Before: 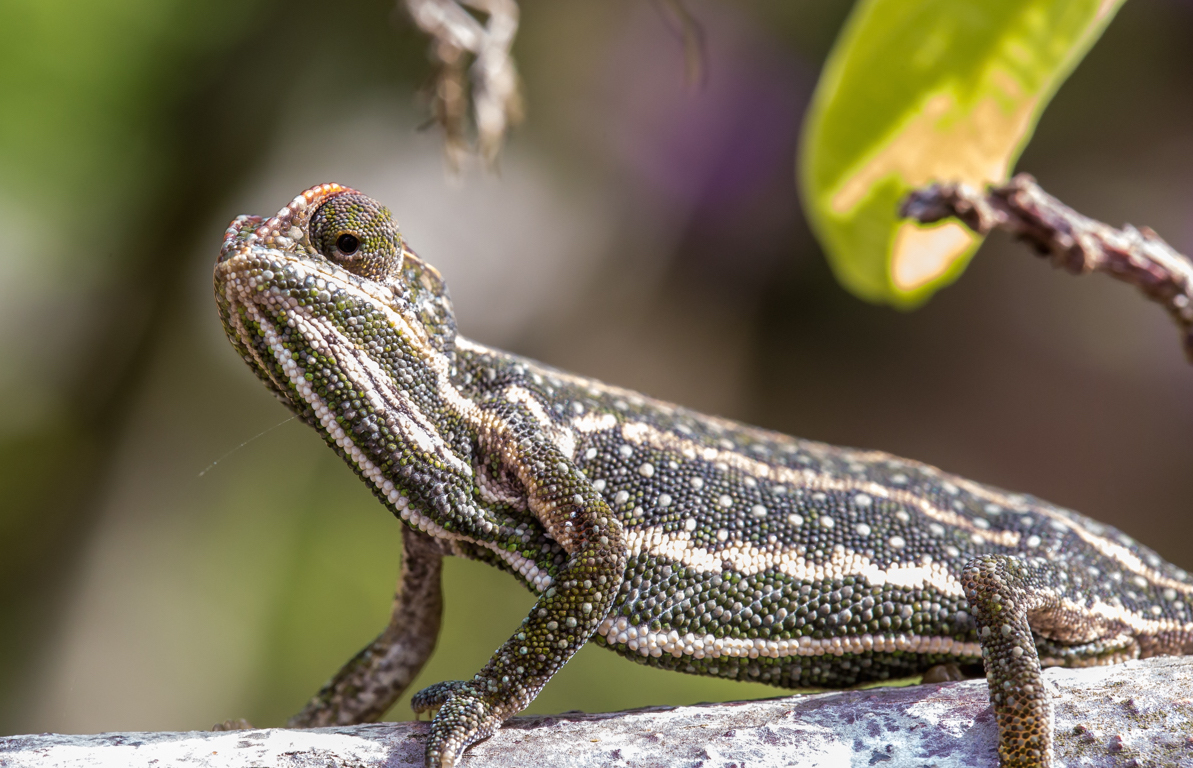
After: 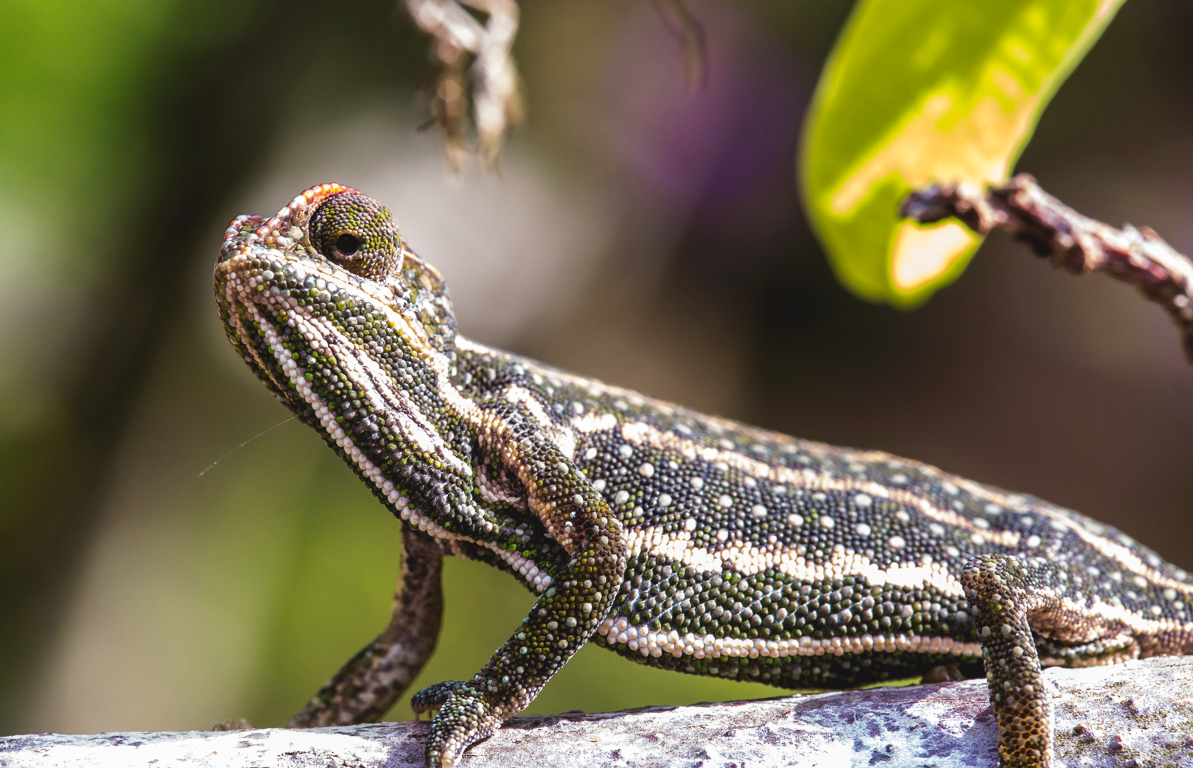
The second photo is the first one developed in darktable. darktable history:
tone curve: curves: ch0 [(0, 0) (0.003, 0.063) (0.011, 0.063) (0.025, 0.063) (0.044, 0.066) (0.069, 0.071) (0.1, 0.09) (0.136, 0.116) (0.177, 0.144) (0.224, 0.192) (0.277, 0.246) (0.335, 0.311) (0.399, 0.399) (0.468, 0.49) (0.543, 0.589) (0.623, 0.709) (0.709, 0.827) (0.801, 0.918) (0.898, 0.969) (1, 1)], preserve colors none
rgb curve: curves: ch0 [(0, 0) (0.175, 0.154) (0.785, 0.663) (1, 1)]
